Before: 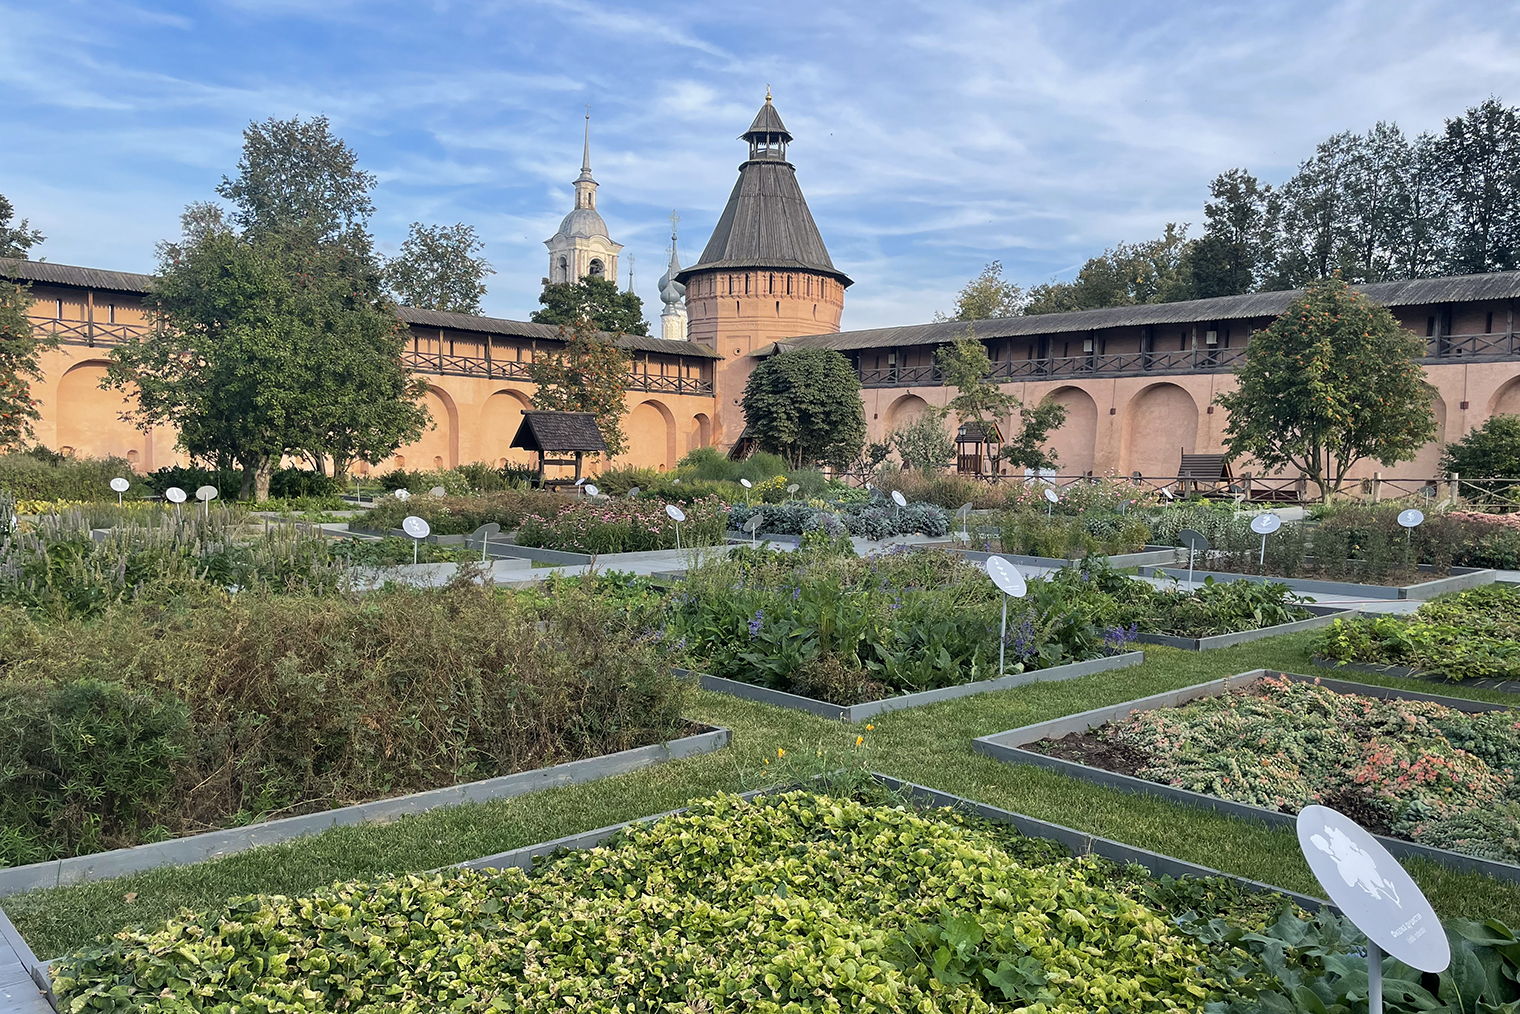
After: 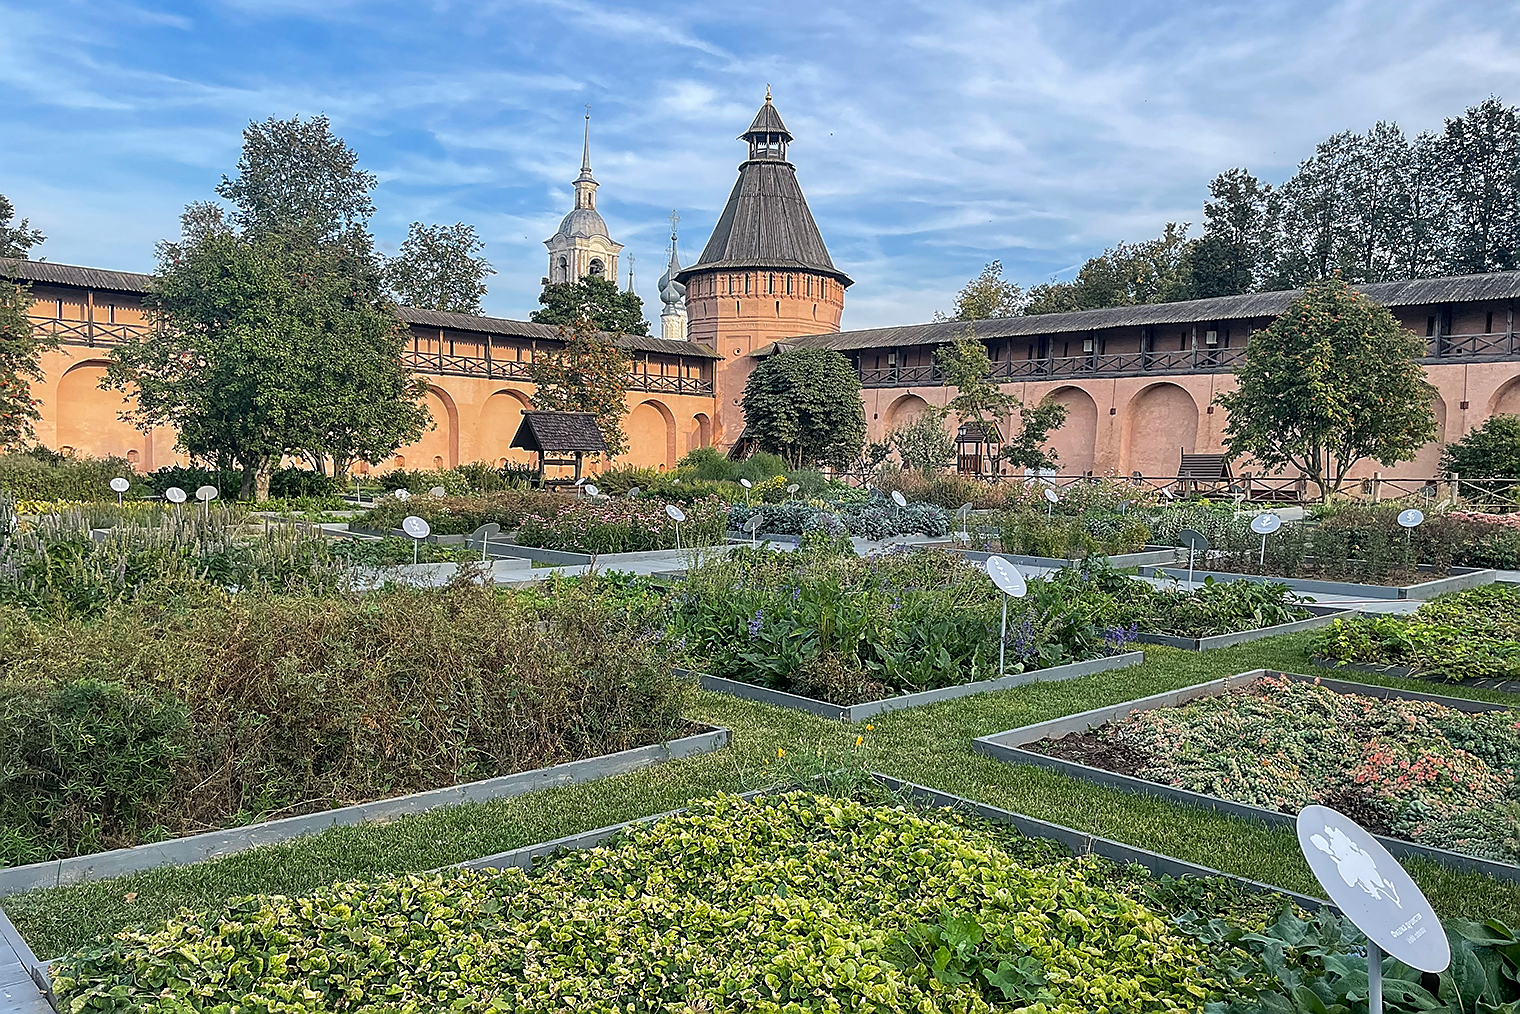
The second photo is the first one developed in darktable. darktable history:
local contrast: on, module defaults
sharpen: radius 1.377, amount 1.251, threshold 0.698
